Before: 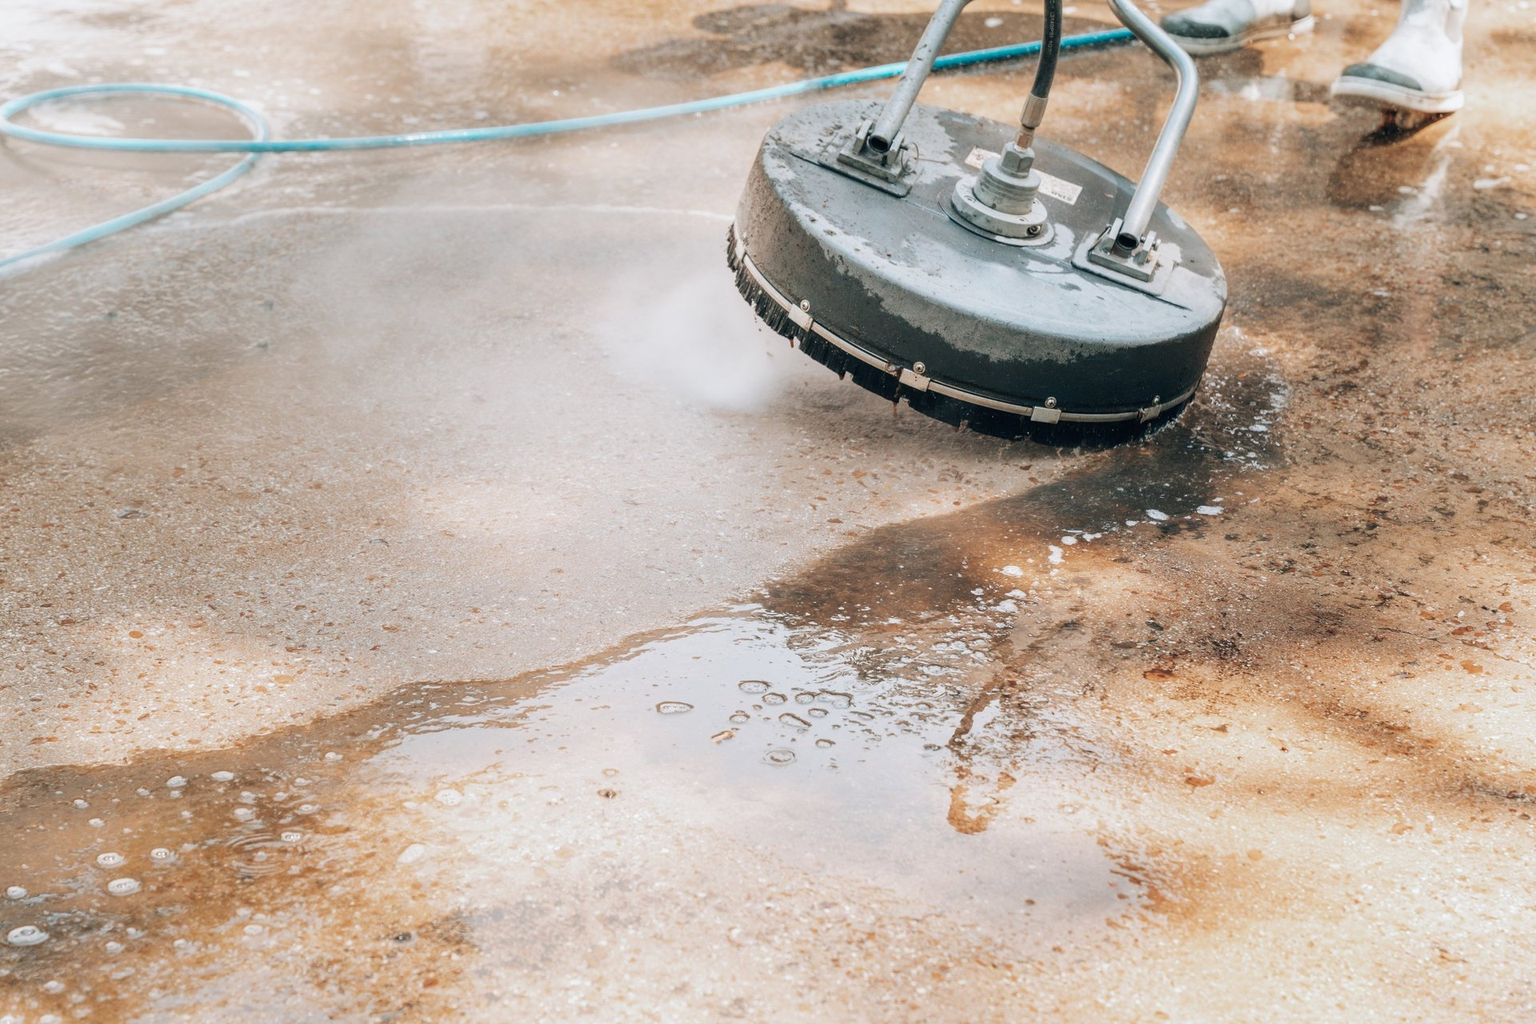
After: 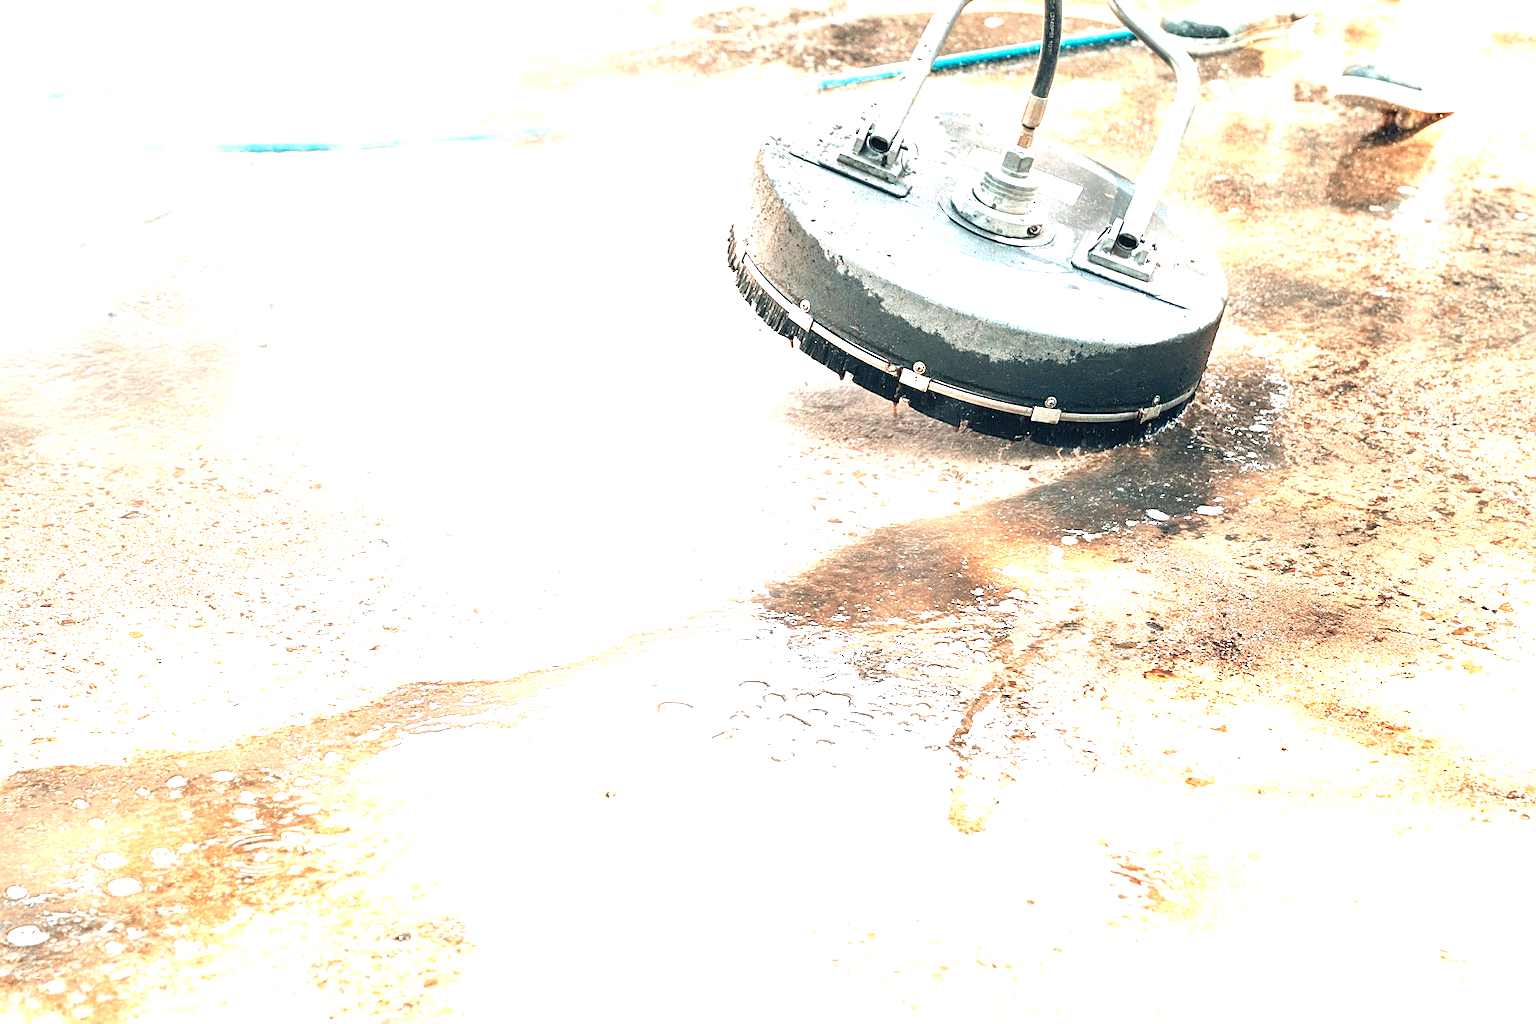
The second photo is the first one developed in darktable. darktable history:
sharpen: on, module defaults
local contrast: mode bilateral grid, contrast 20, coarseness 50, detail 120%, midtone range 0.2
exposure: black level correction 0, exposure 1.742 EV, compensate exposure bias true, compensate highlight preservation false
